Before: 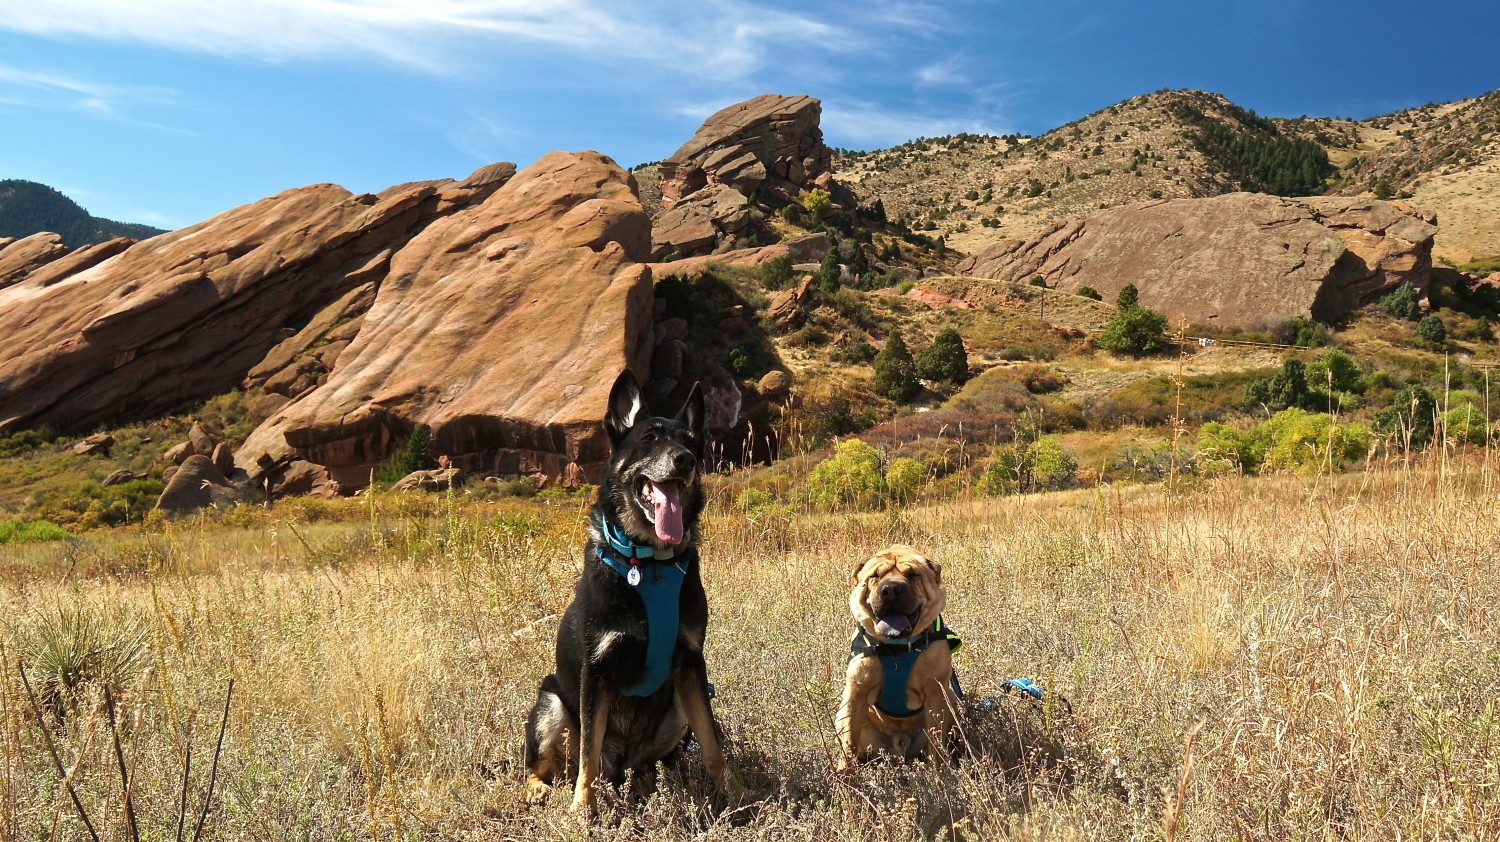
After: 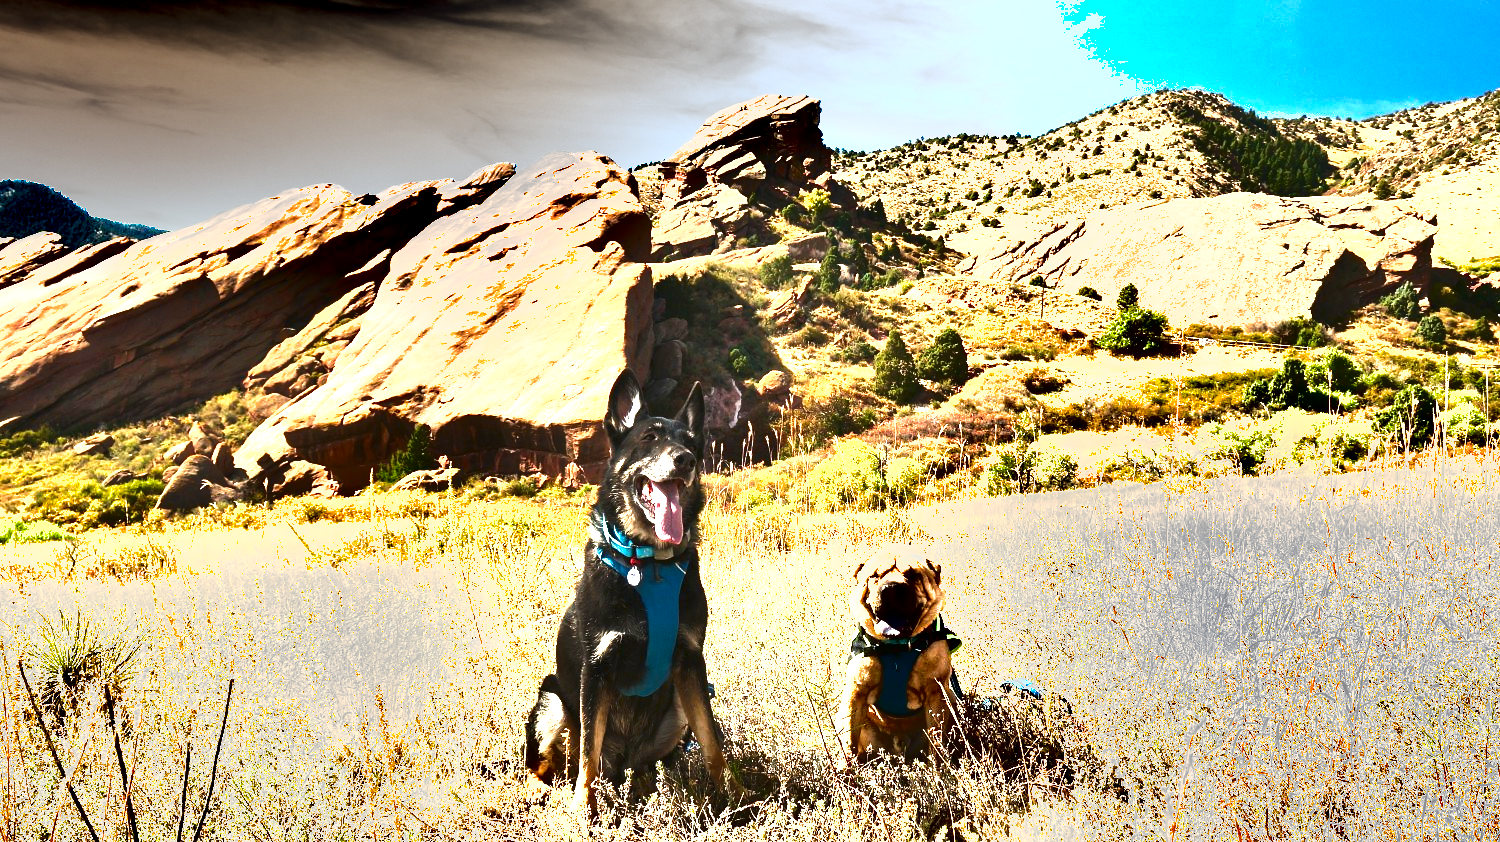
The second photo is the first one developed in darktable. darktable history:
shadows and highlights: shadows 52.6, soften with gaussian
exposure: black level correction 0, exposure 2.328 EV, compensate highlight preservation false
